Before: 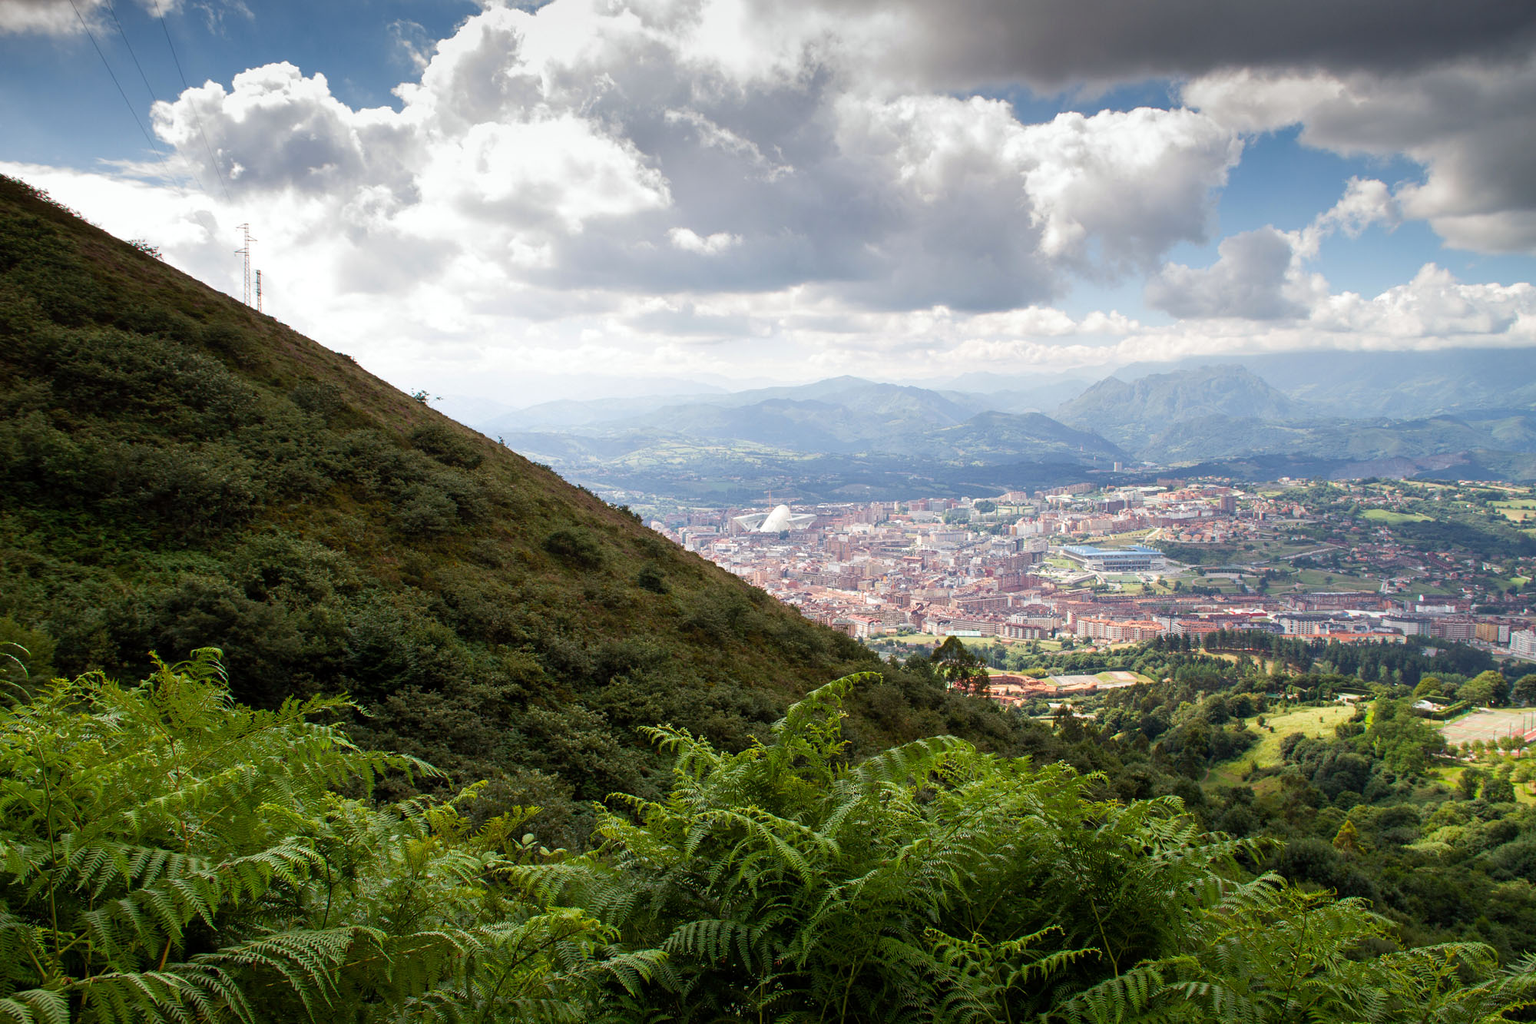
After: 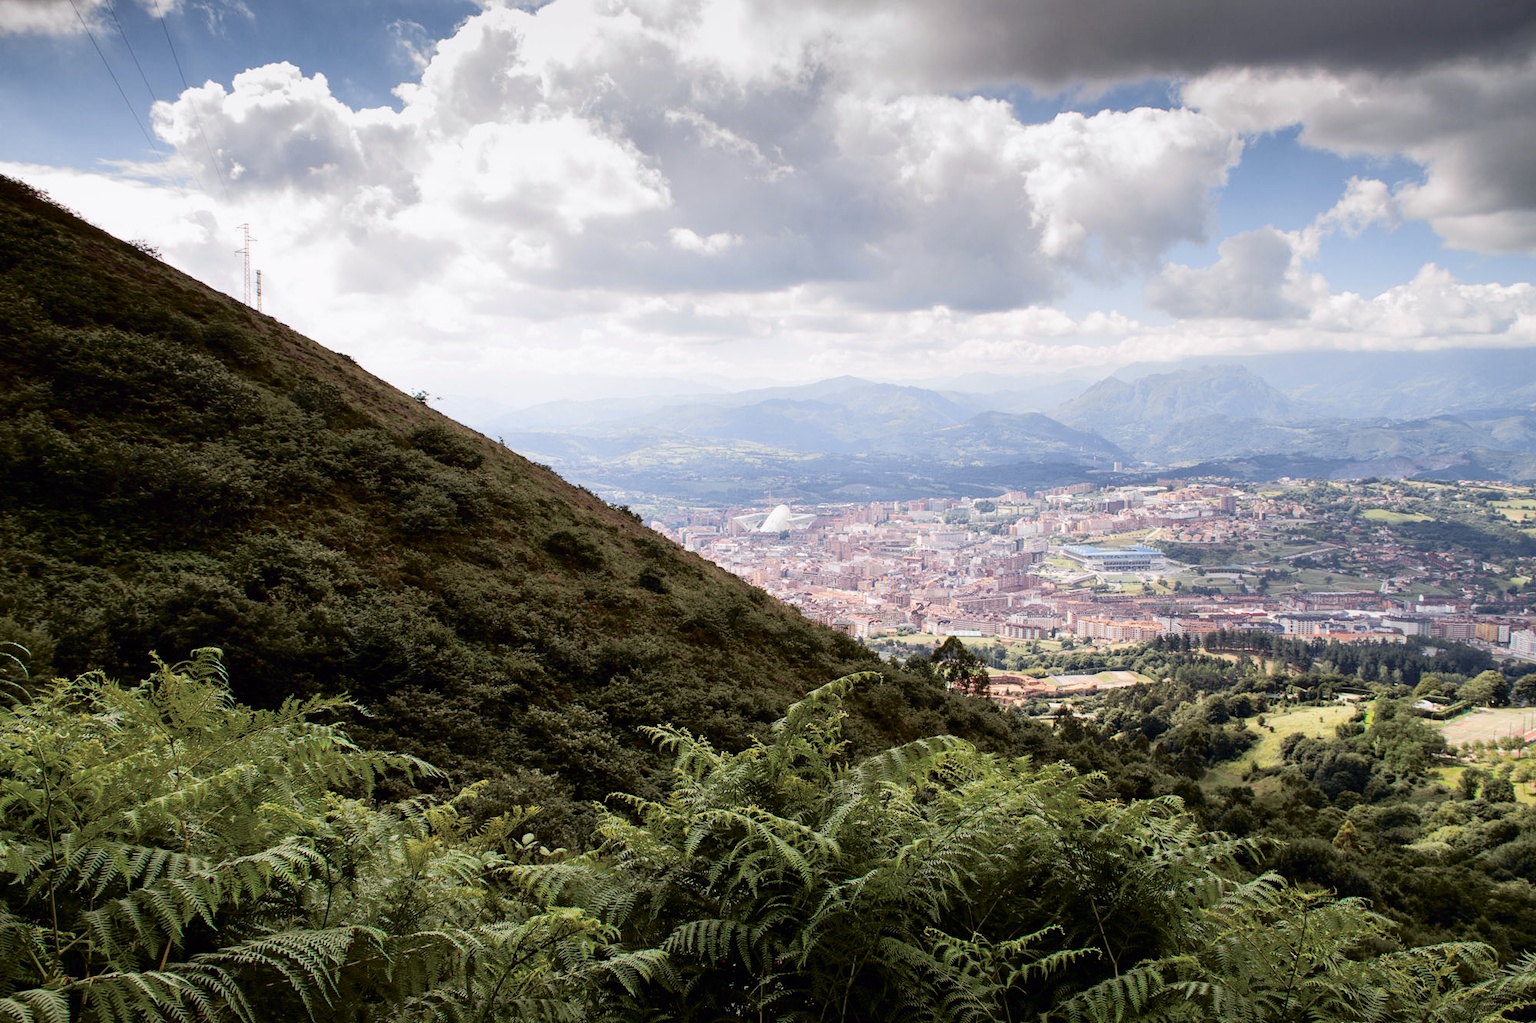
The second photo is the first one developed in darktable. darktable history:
tone curve: curves: ch0 [(0, 0) (0.105, 0.044) (0.195, 0.128) (0.283, 0.283) (0.384, 0.404) (0.485, 0.531) (0.635, 0.7) (0.832, 0.858) (1, 0.977)]; ch1 [(0, 0) (0.161, 0.092) (0.35, 0.33) (0.379, 0.401) (0.448, 0.478) (0.498, 0.503) (0.531, 0.537) (0.586, 0.563) (0.687, 0.648) (1, 1)]; ch2 [(0, 0) (0.359, 0.372) (0.437, 0.437) (0.483, 0.484) (0.53, 0.515) (0.556, 0.553) (0.635, 0.589) (1, 1)], color space Lab, independent channels, preserve colors none
